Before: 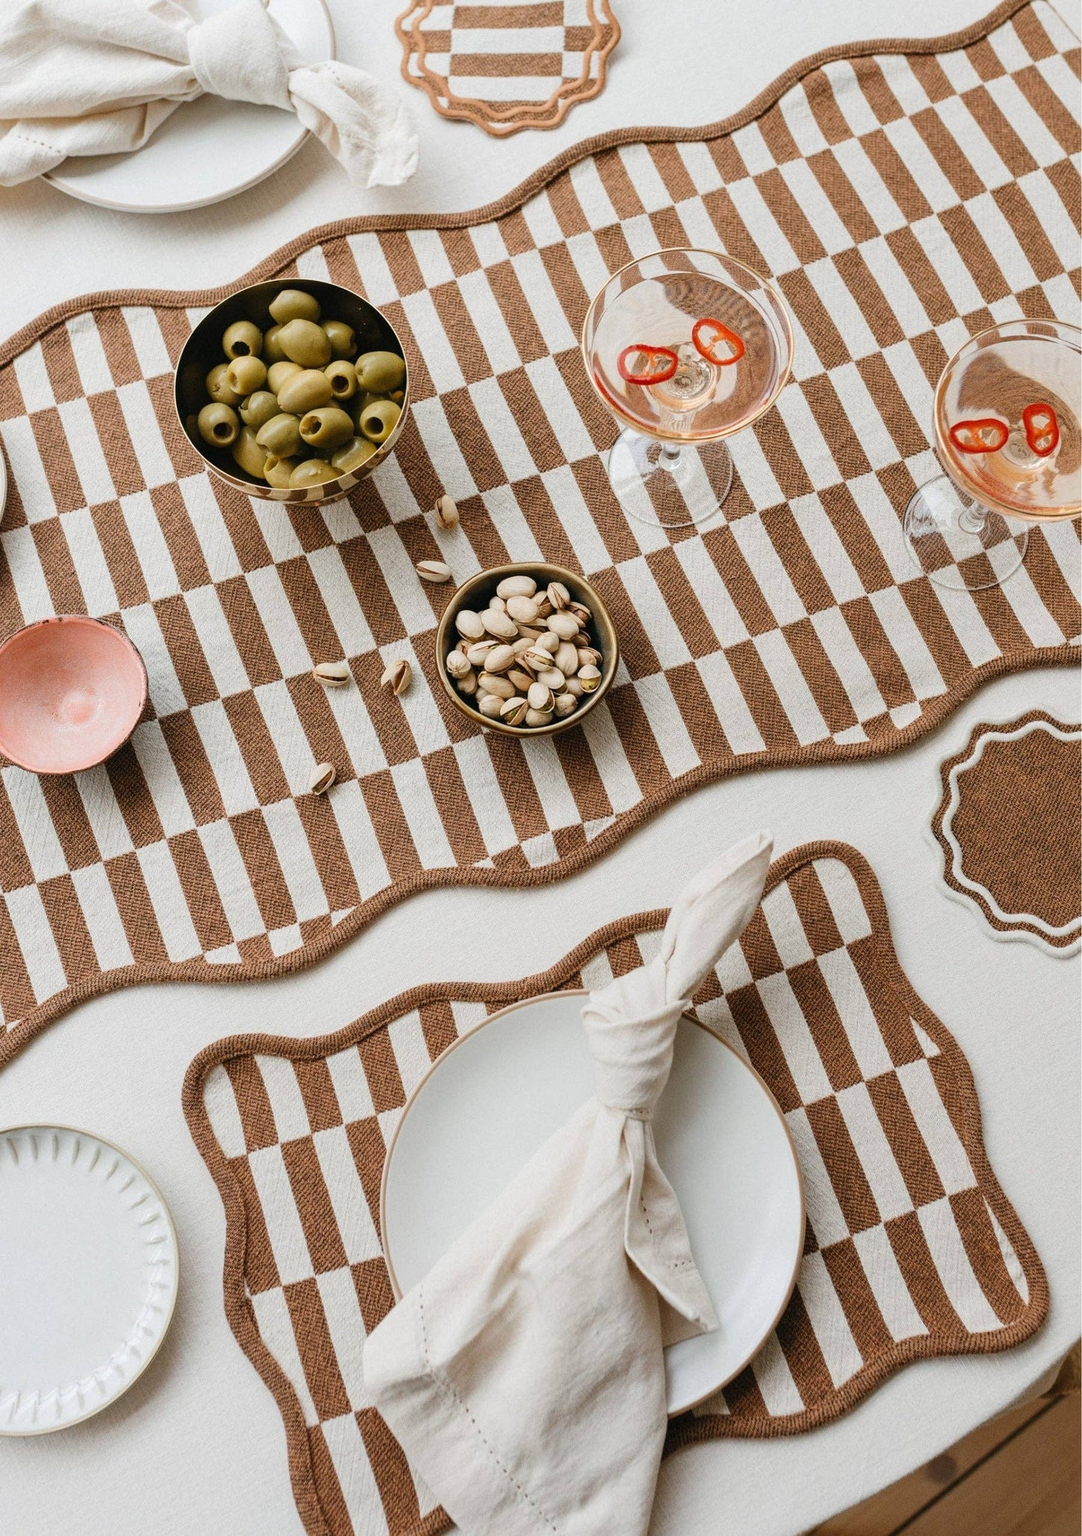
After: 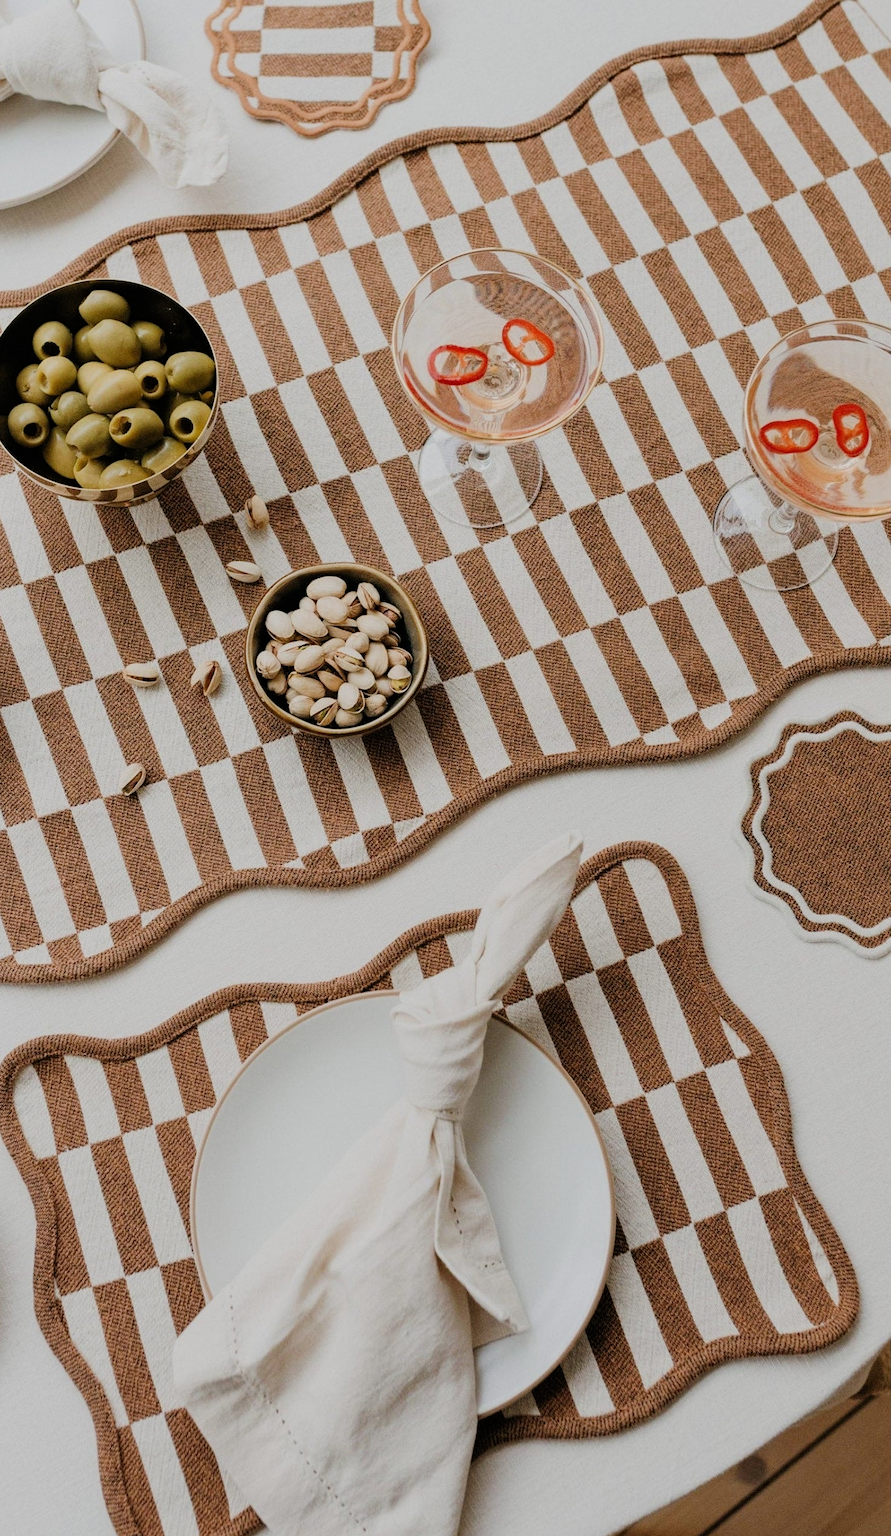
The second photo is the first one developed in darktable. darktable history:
crop: left 17.582%, bottom 0.031%
filmic rgb: black relative exposure -7.65 EV, white relative exposure 4.56 EV, hardness 3.61
